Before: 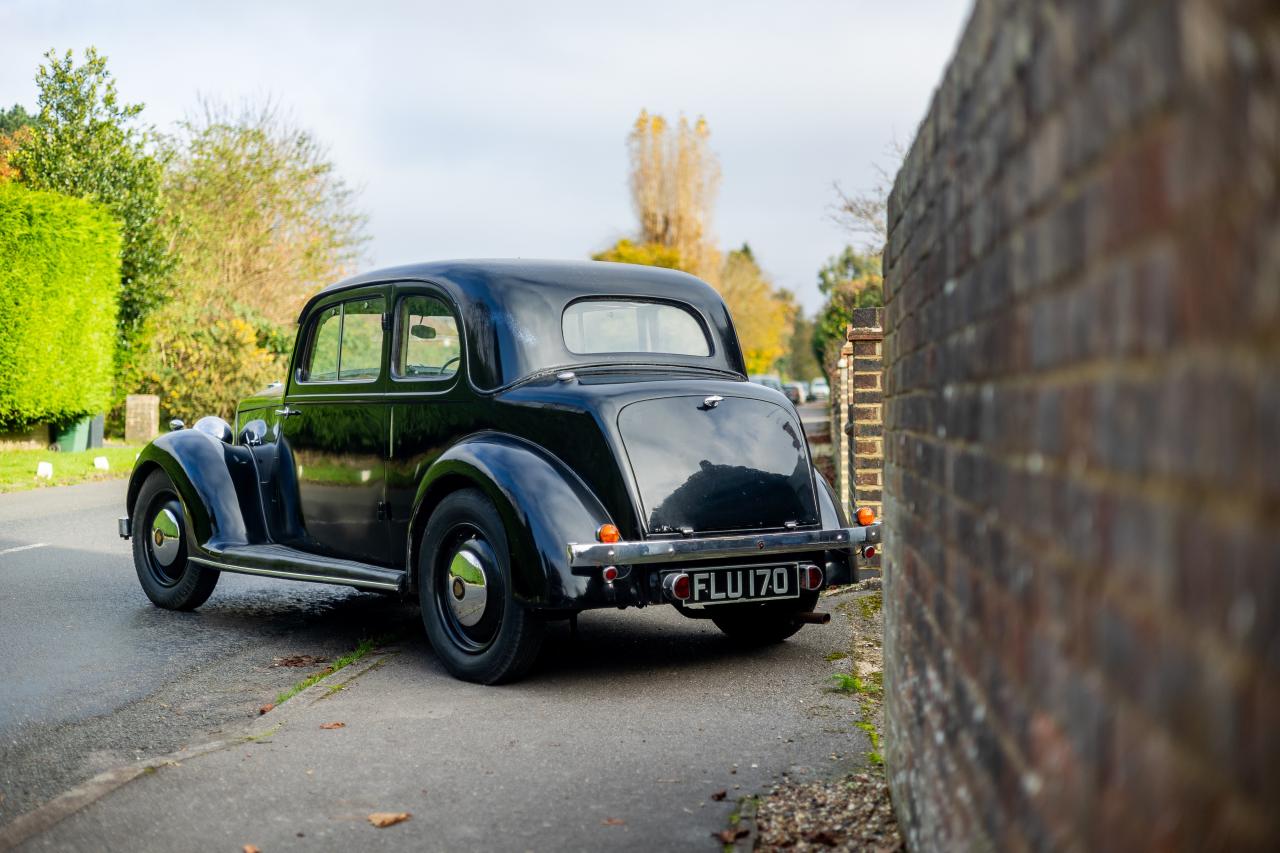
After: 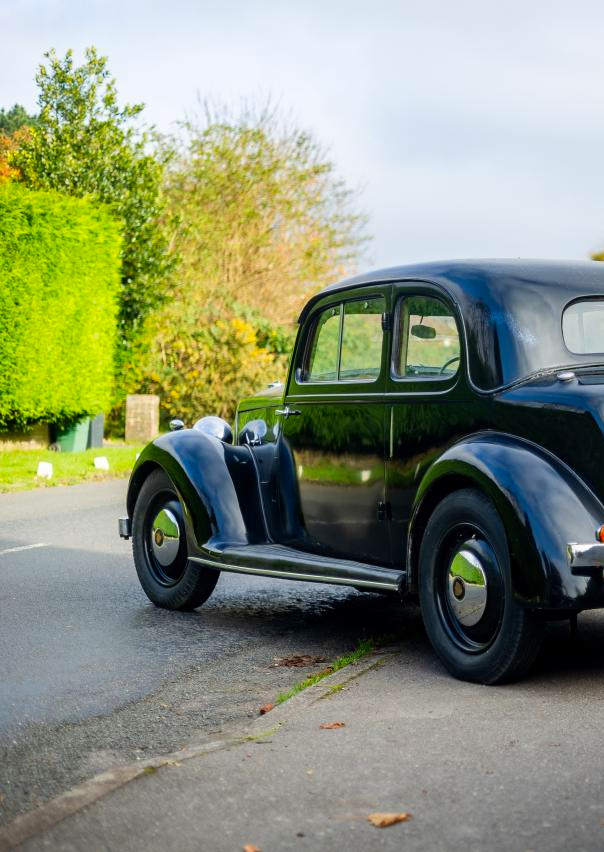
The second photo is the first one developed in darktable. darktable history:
crop and rotate: left 0.057%, top 0%, right 52.722%
contrast brightness saturation: saturation 0.176
